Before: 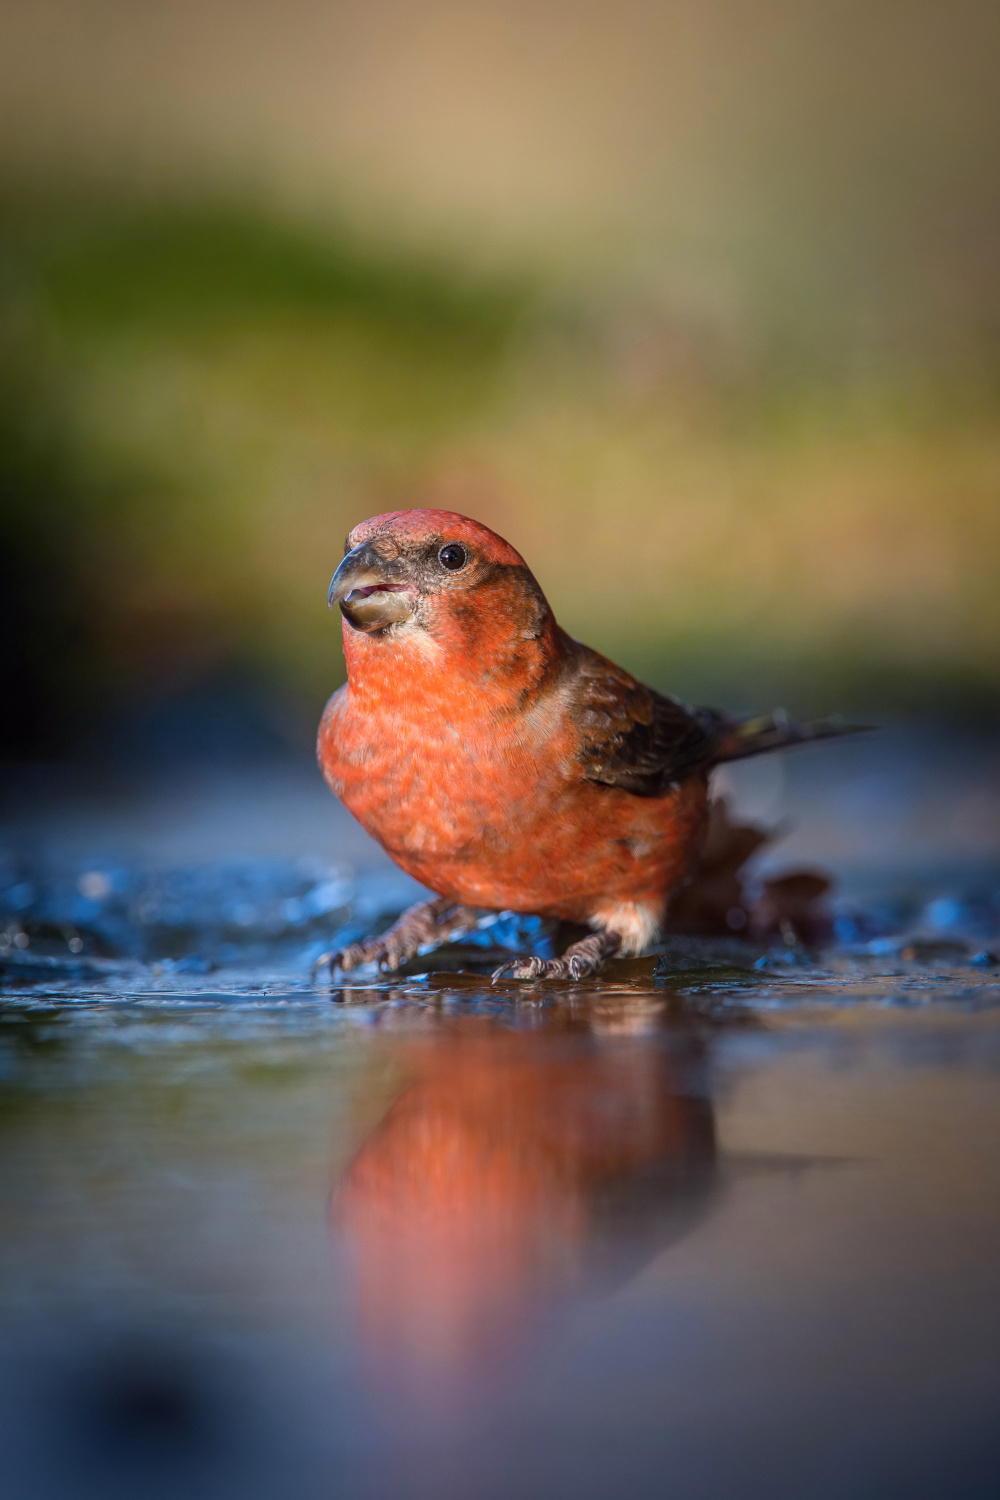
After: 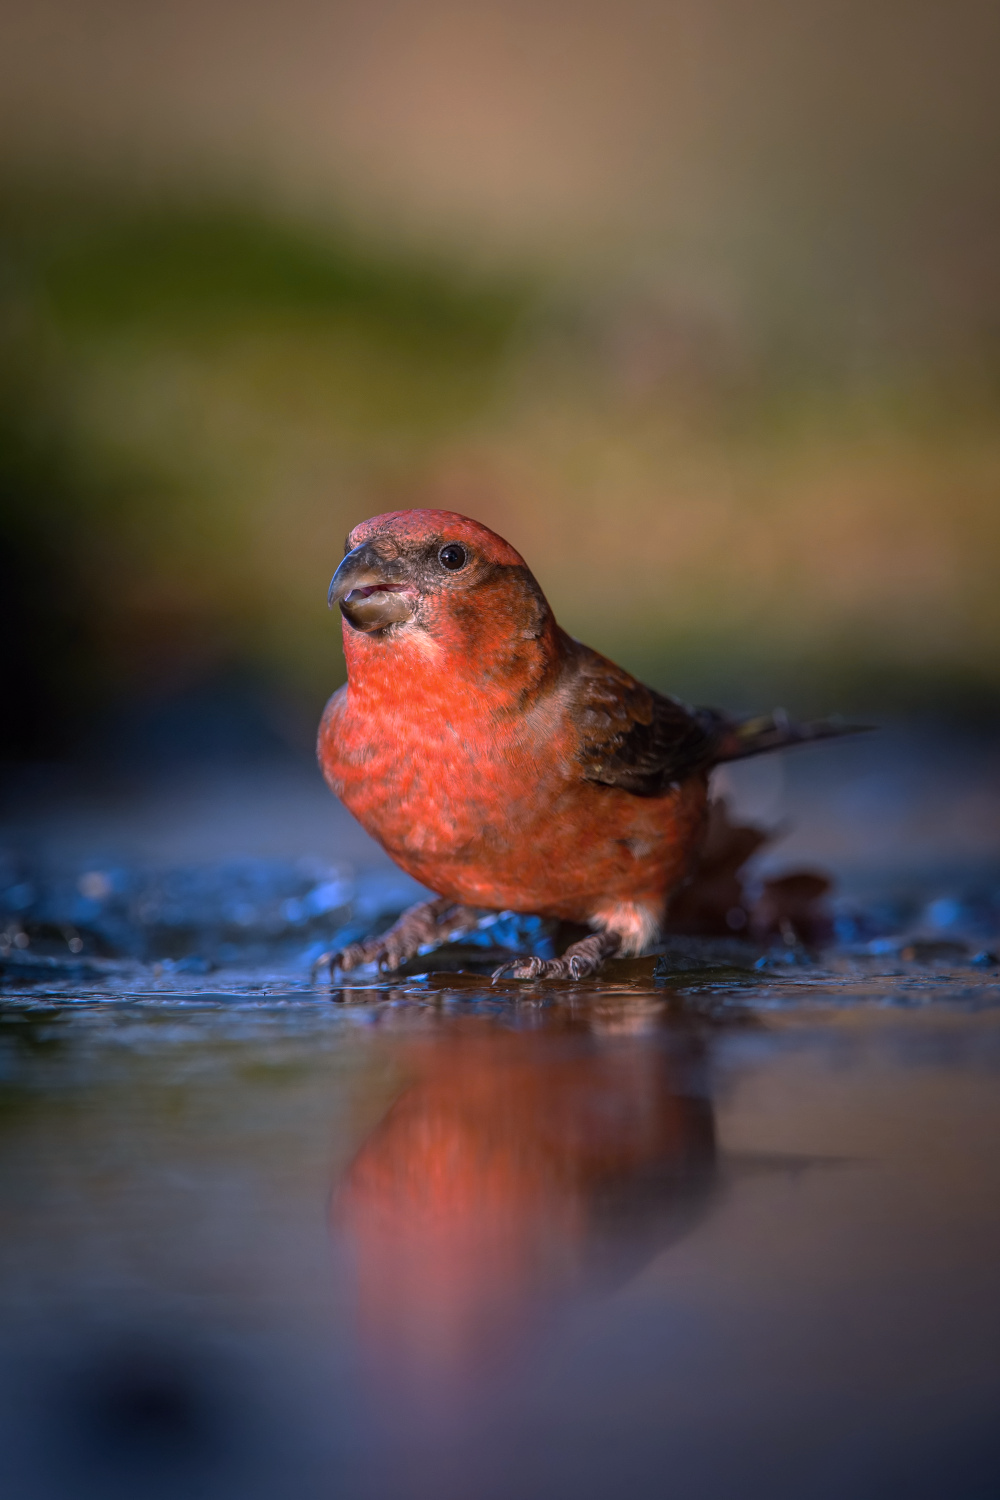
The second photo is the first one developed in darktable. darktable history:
white balance: red 1.05, blue 1.072
base curve: curves: ch0 [(0, 0) (0.595, 0.418) (1, 1)], preserve colors none
